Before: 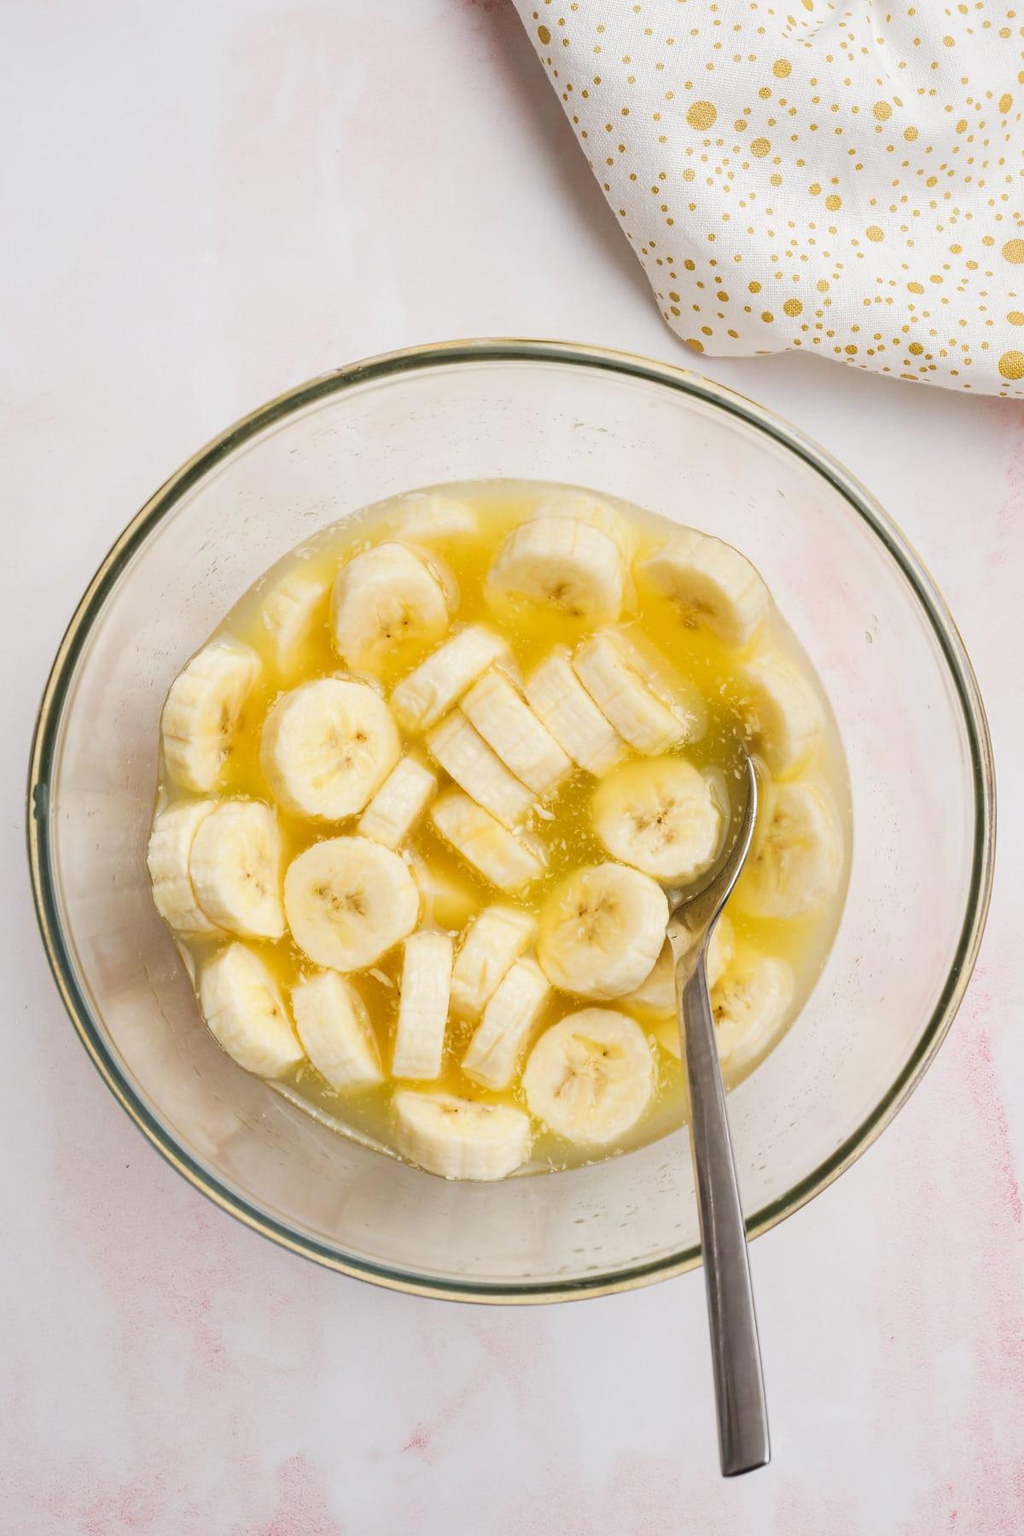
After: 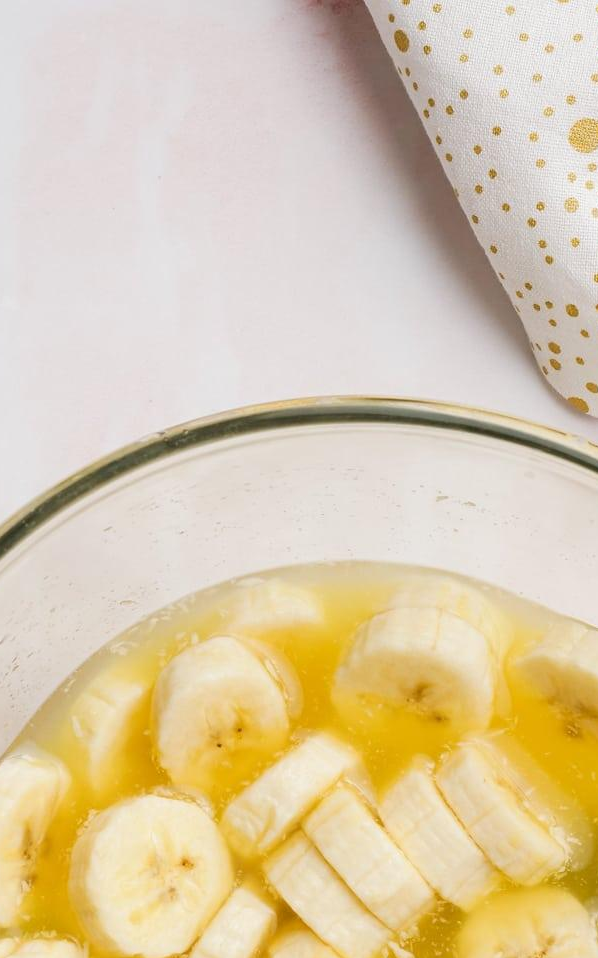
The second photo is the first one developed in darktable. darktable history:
crop: left 19.738%, right 30.392%, bottom 46.737%
